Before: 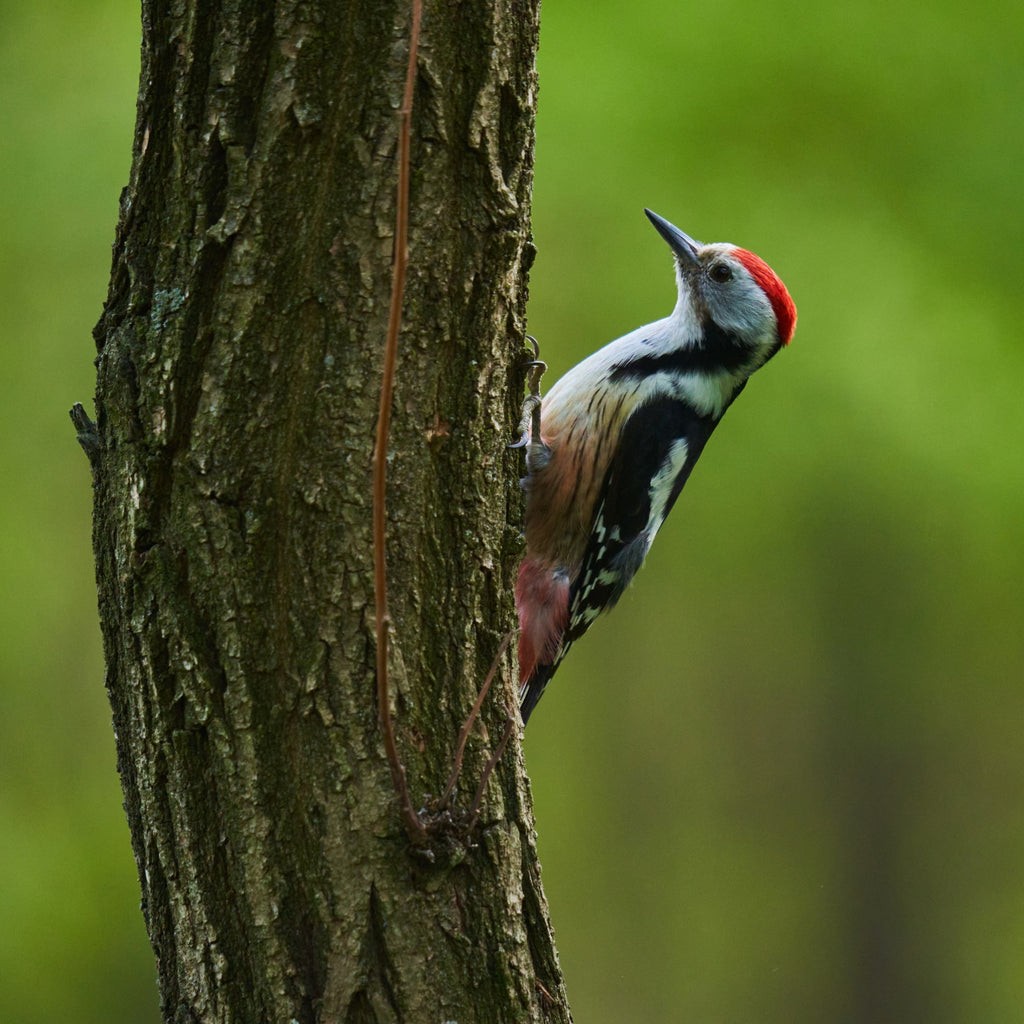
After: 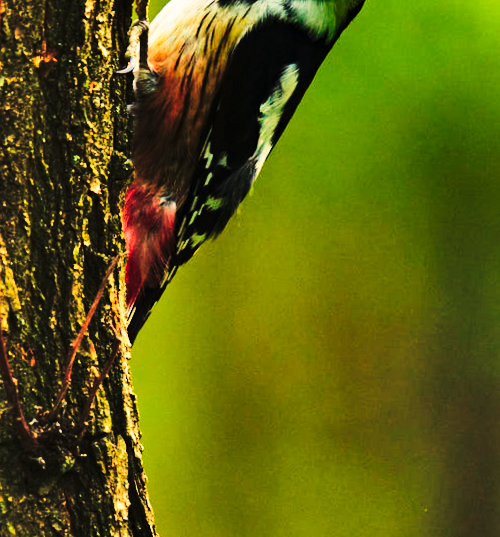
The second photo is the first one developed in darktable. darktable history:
crop: left 34.479%, top 38.822%, right 13.718%, bottom 5.172%
exposure: compensate highlight preservation false
rotate and perspective: rotation 0.062°, lens shift (vertical) 0.115, lens shift (horizontal) -0.133, crop left 0.047, crop right 0.94, crop top 0.061, crop bottom 0.94
white balance: red 1.123, blue 0.83
haze removal: adaptive false
shadows and highlights: shadows 75, highlights -25, soften with gaussian
tone curve: curves: ch0 [(0, 0) (0.003, 0.002) (0.011, 0.005) (0.025, 0.011) (0.044, 0.017) (0.069, 0.021) (0.1, 0.027) (0.136, 0.035) (0.177, 0.05) (0.224, 0.076) (0.277, 0.126) (0.335, 0.212) (0.399, 0.333) (0.468, 0.473) (0.543, 0.627) (0.623, 0.784) (0.709, 0.9) (0.801, 0.963) (0.898, 0.988) (1, 1)], preserve colors none
